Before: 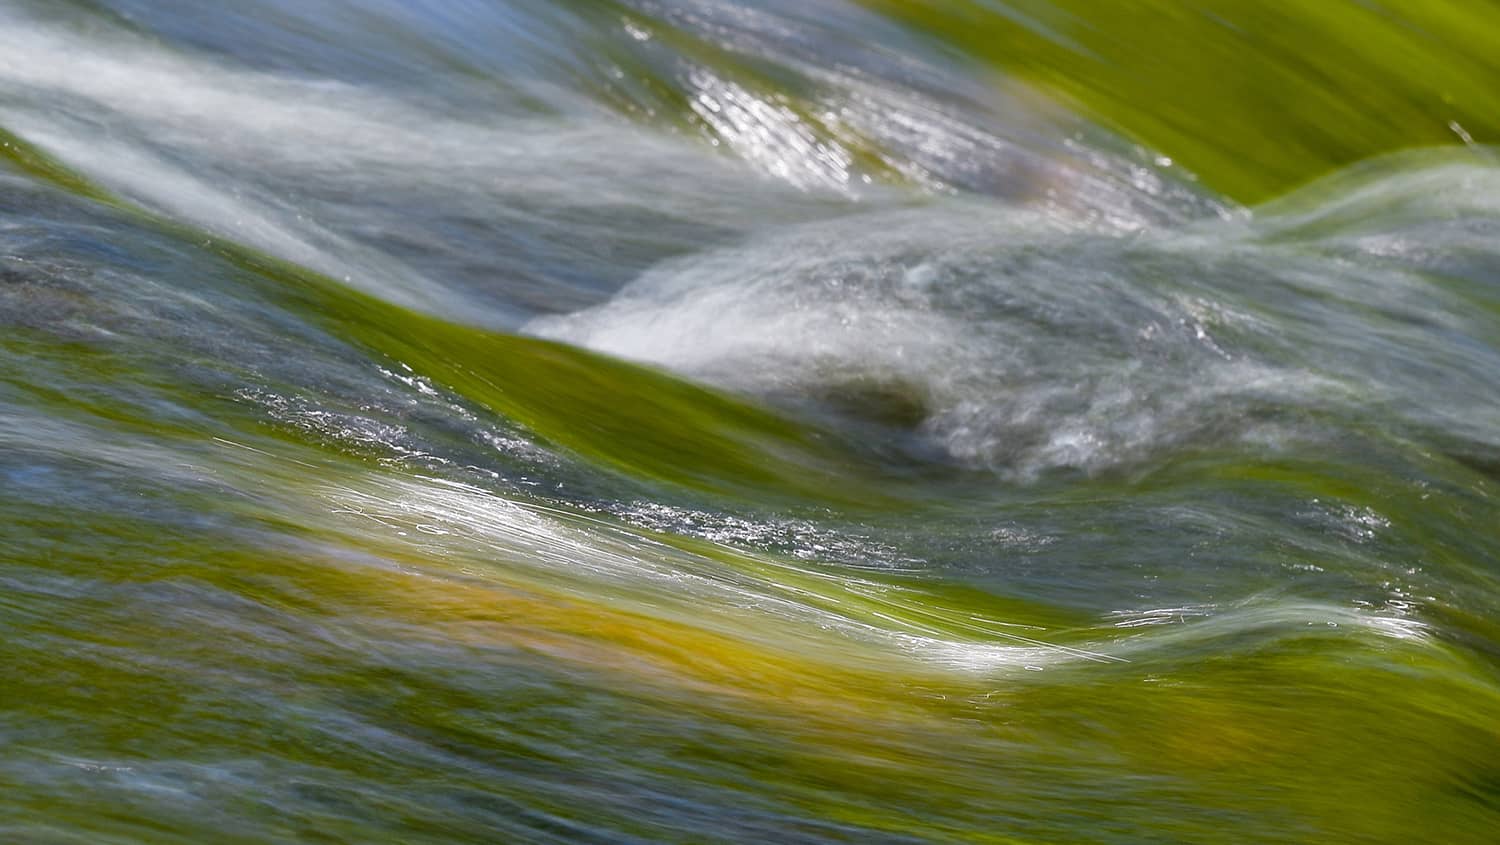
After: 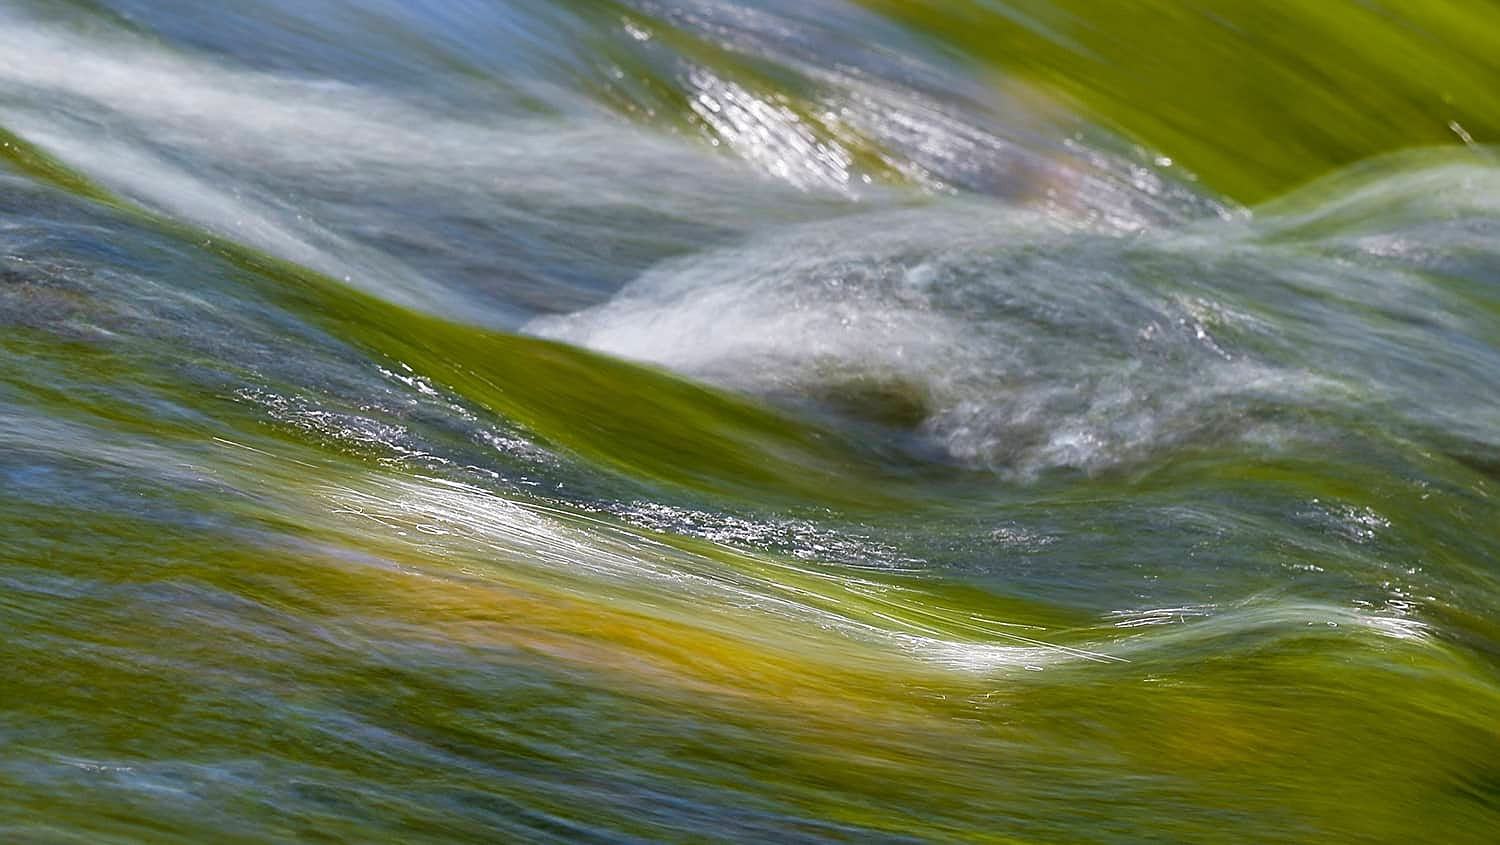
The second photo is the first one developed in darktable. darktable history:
velvia: on, module defaults
sharpen: on, module defaults
white balance: red 1, blue 1
